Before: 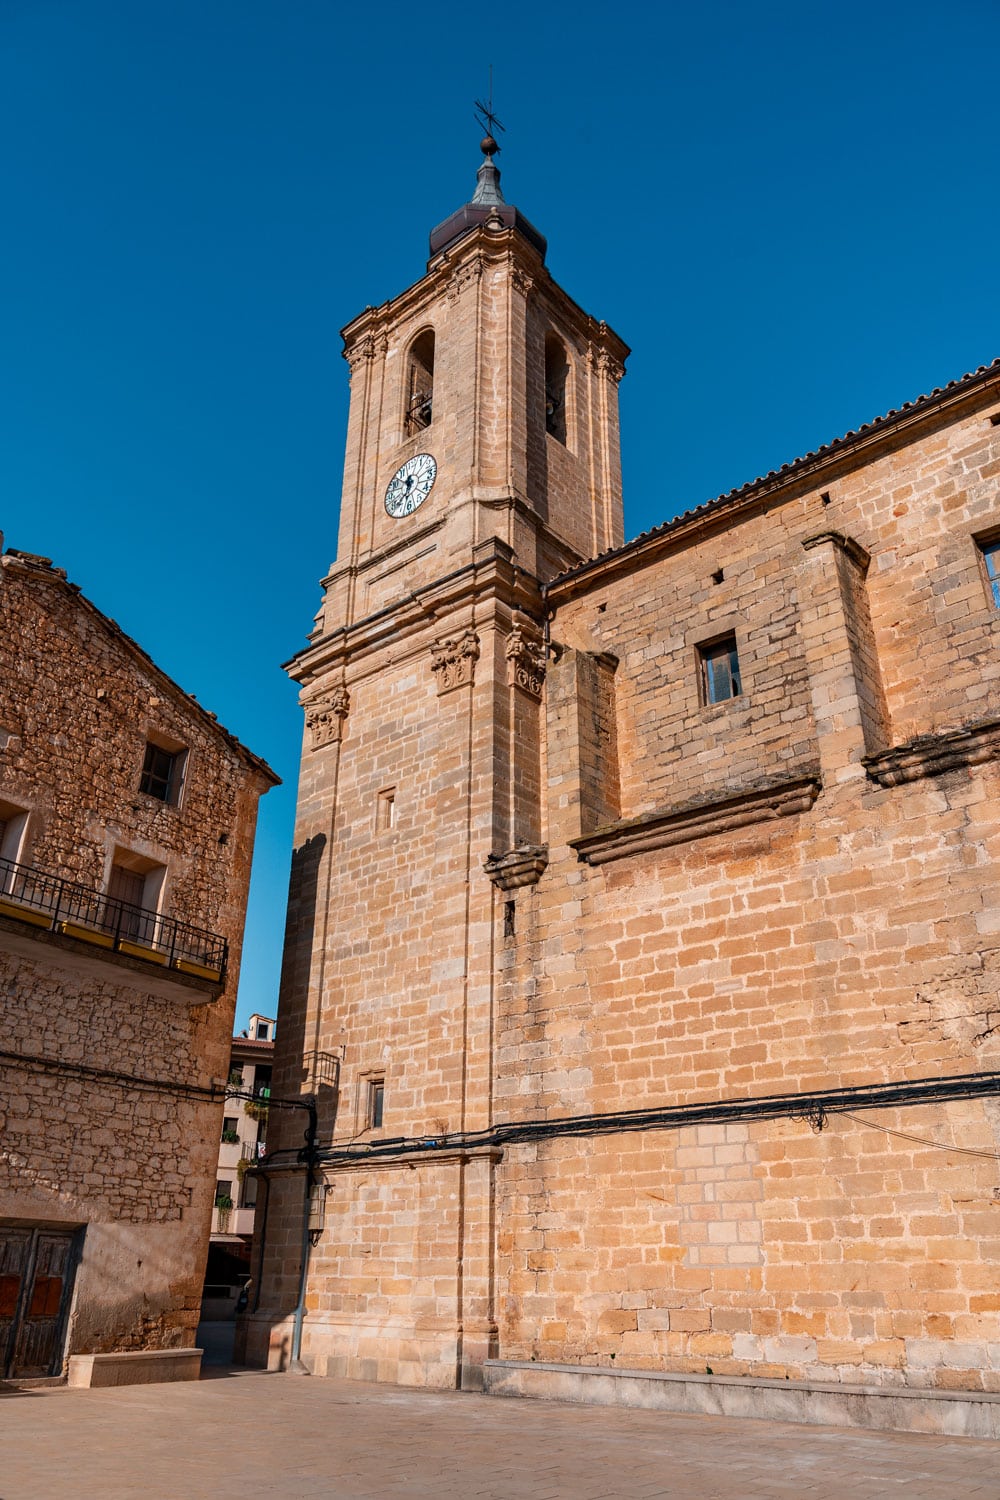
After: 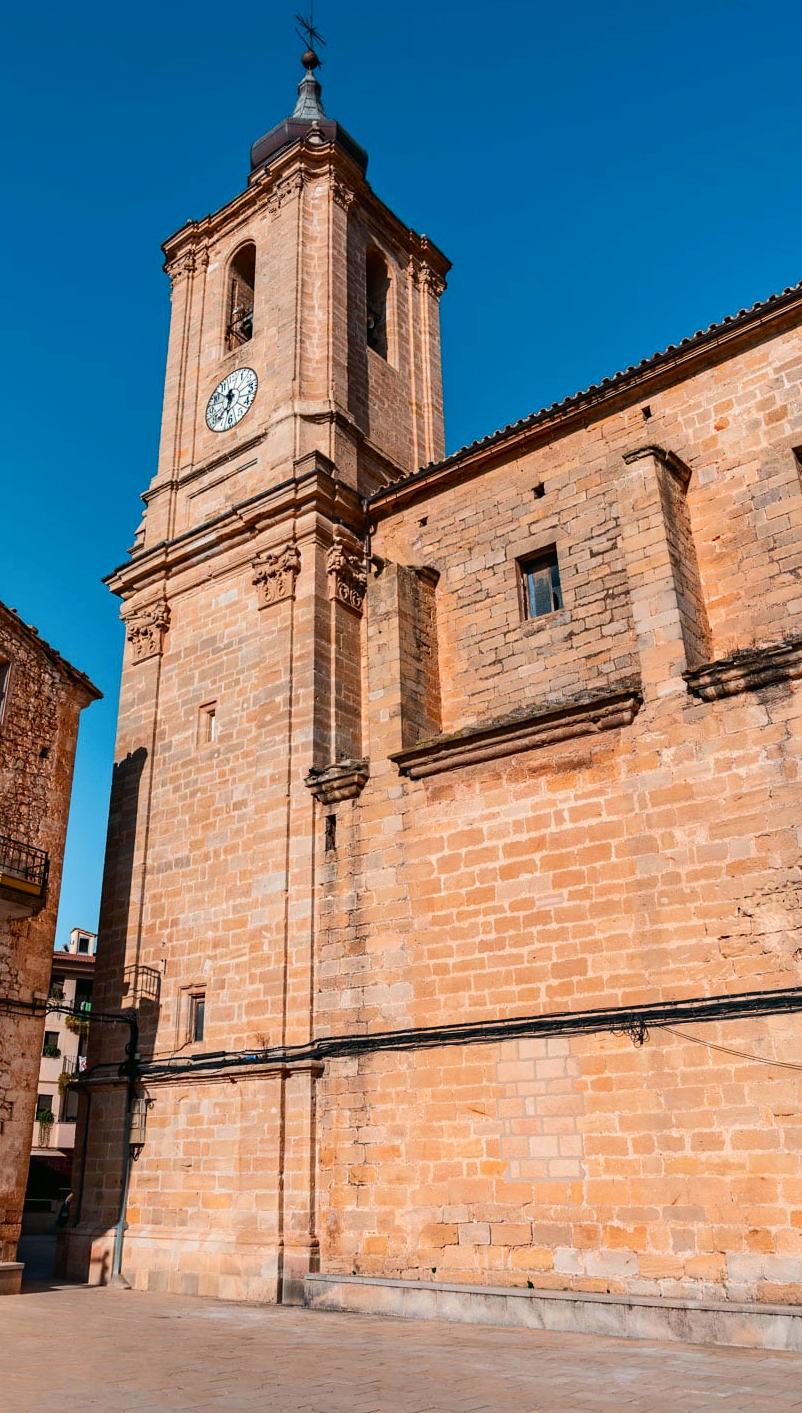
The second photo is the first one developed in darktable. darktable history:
crop and rotate: left 17.959%, top 5.771%, right 1.742%
tone curve: curves: ch0 [(0, 0.01) (0.037, 0.032) (0.131, 0.108) (0.275, 0.256) (0.483, 0.512) (0.61, 0.665) (0.696, 0.742) (0.792, 0.819) (0.911, 0.925) (0.997, 0.995)]; ch1 [(0, 0) (0.301, 0.3) (0.423, 0.421) (0.492, 0.488) (0.507, 0.503) (0.53, 0.532) (0.573, 0.586) (0.683, 0.702) (0.746, 0.77) (1, 1)]; ch2 [(0, 0) (0.246, 0.233) (0.36, 0.352) (0.415, 0.415) (0.485, 0.487) (0.502, 0.504) (0.525, 0.518) (0.539, 0.539) (0.587, 0.594) (0.636, 0.652) (0.711, 0.729) (0.845, 0.855) (0.998, 0.977)], color space Lab, independent channels, preserve colors none
